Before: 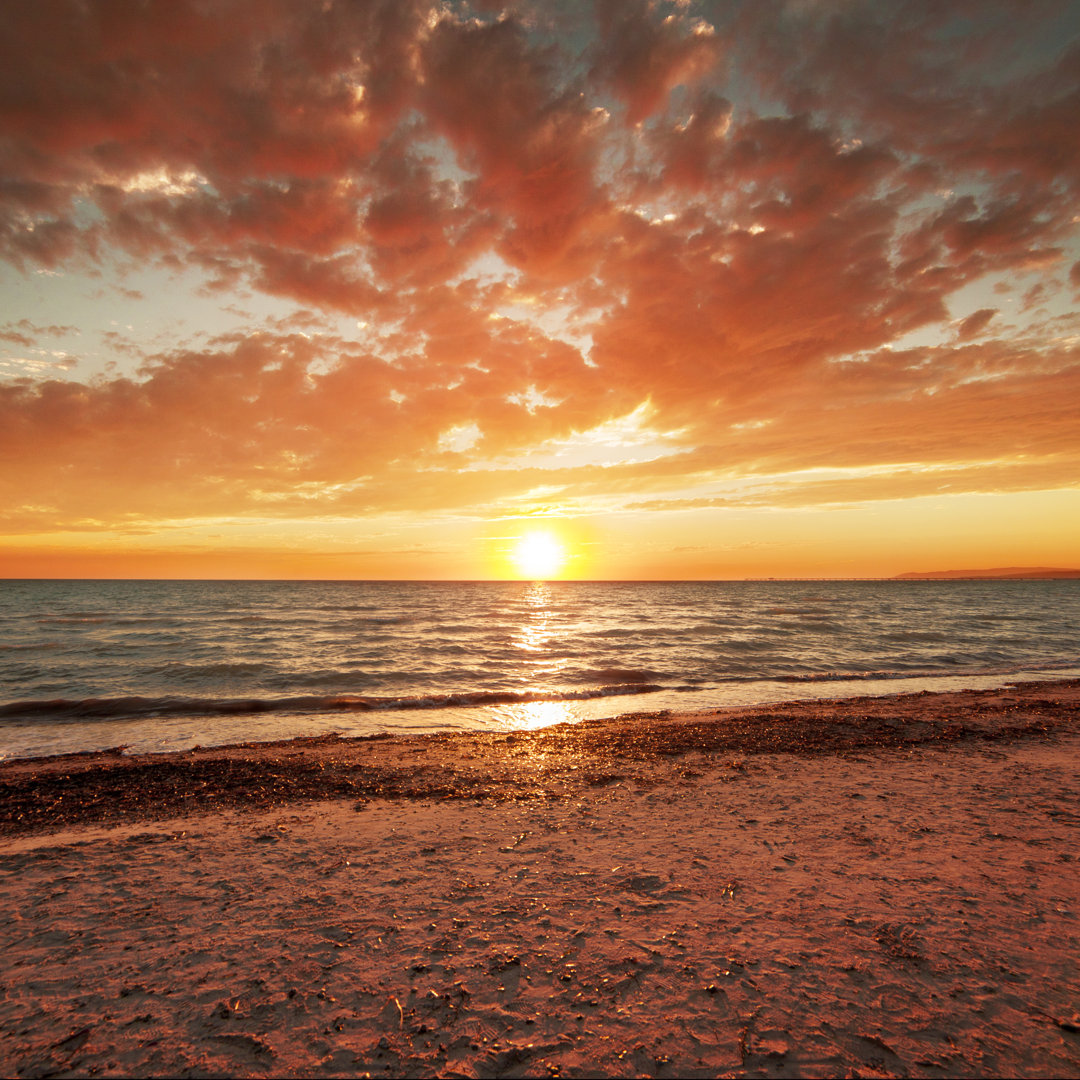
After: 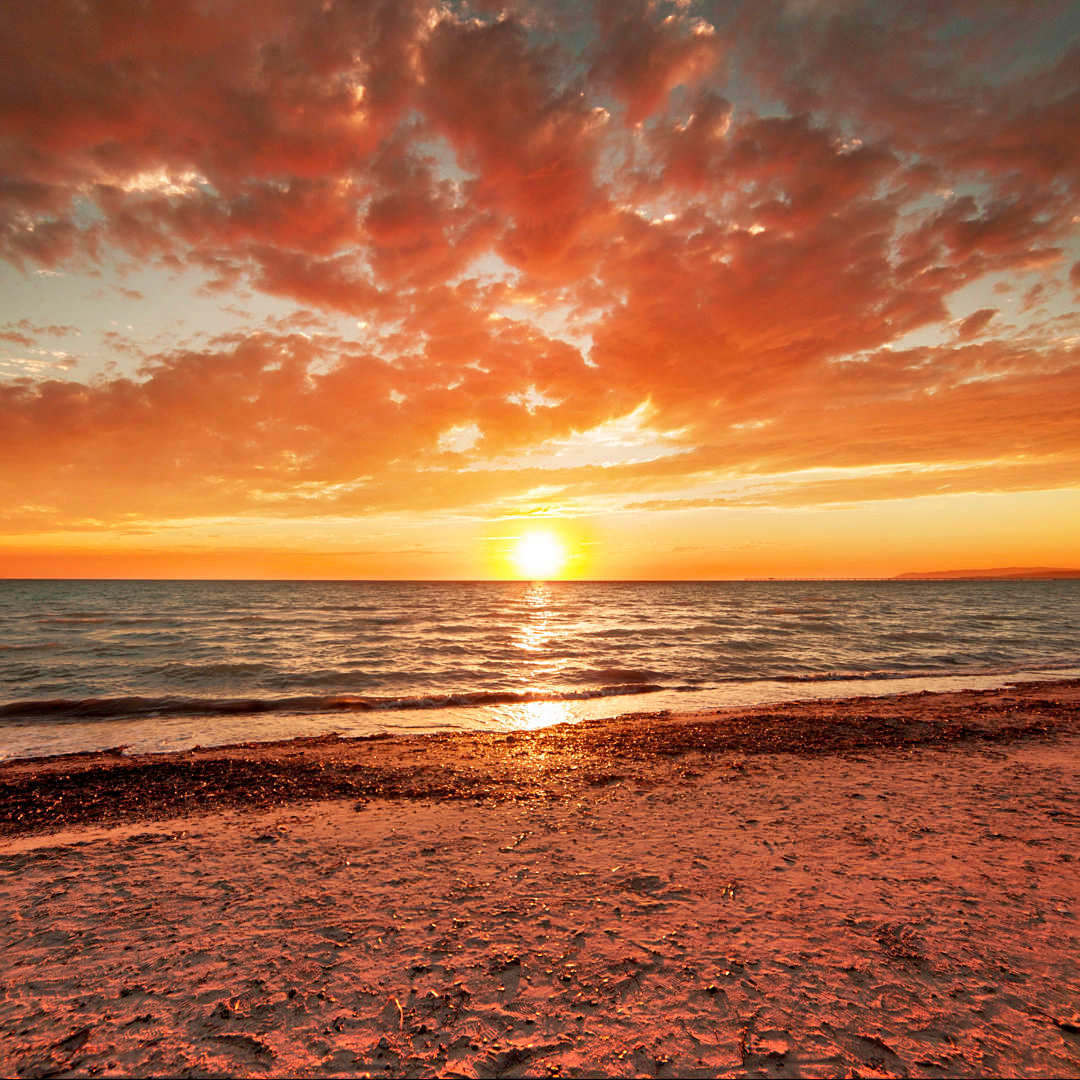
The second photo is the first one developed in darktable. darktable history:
sharpen: amount 0.2
shadows and highlights: soften with gaussian
